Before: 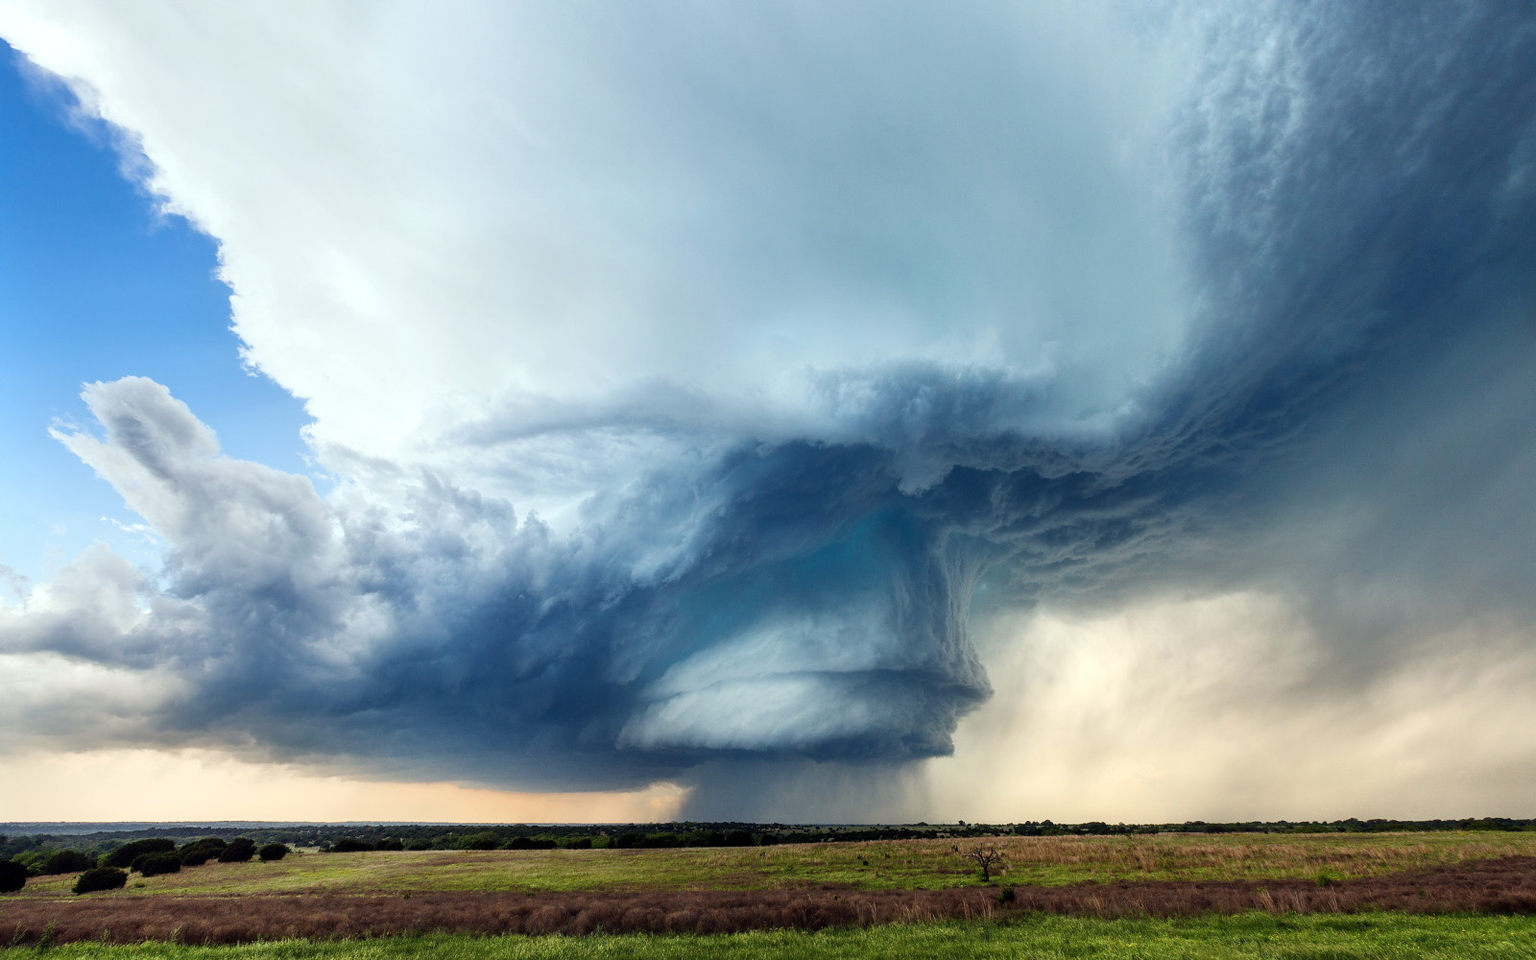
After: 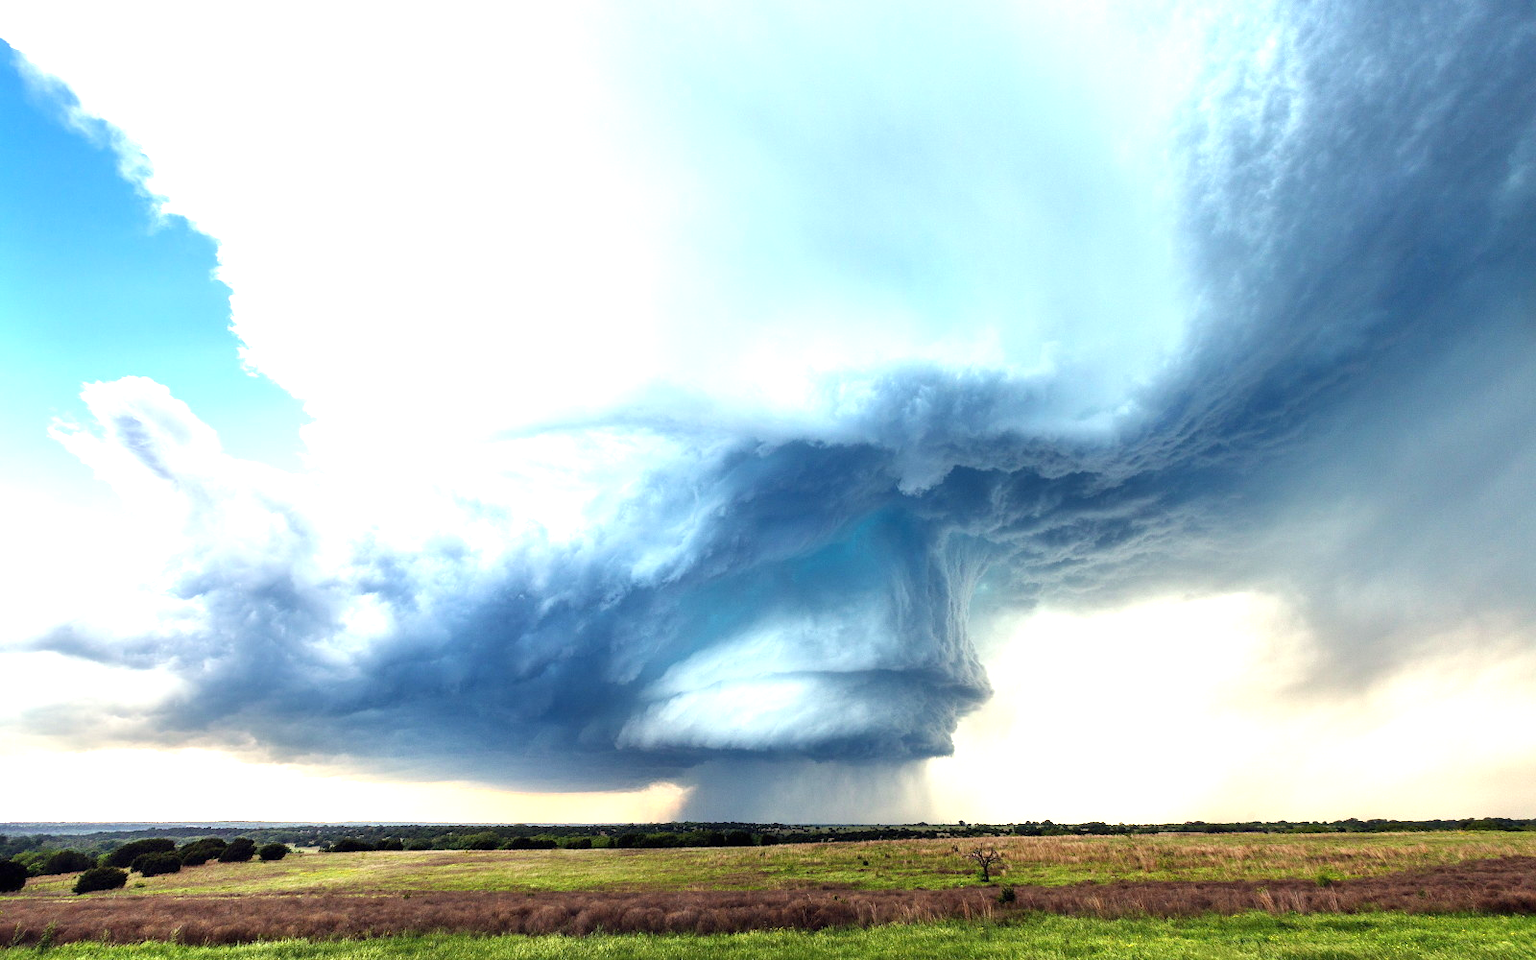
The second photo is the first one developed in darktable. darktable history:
exposure: black level correction 0, exposure 1.104 EV, compensate exposure bias true, compensate highlight preservation false
